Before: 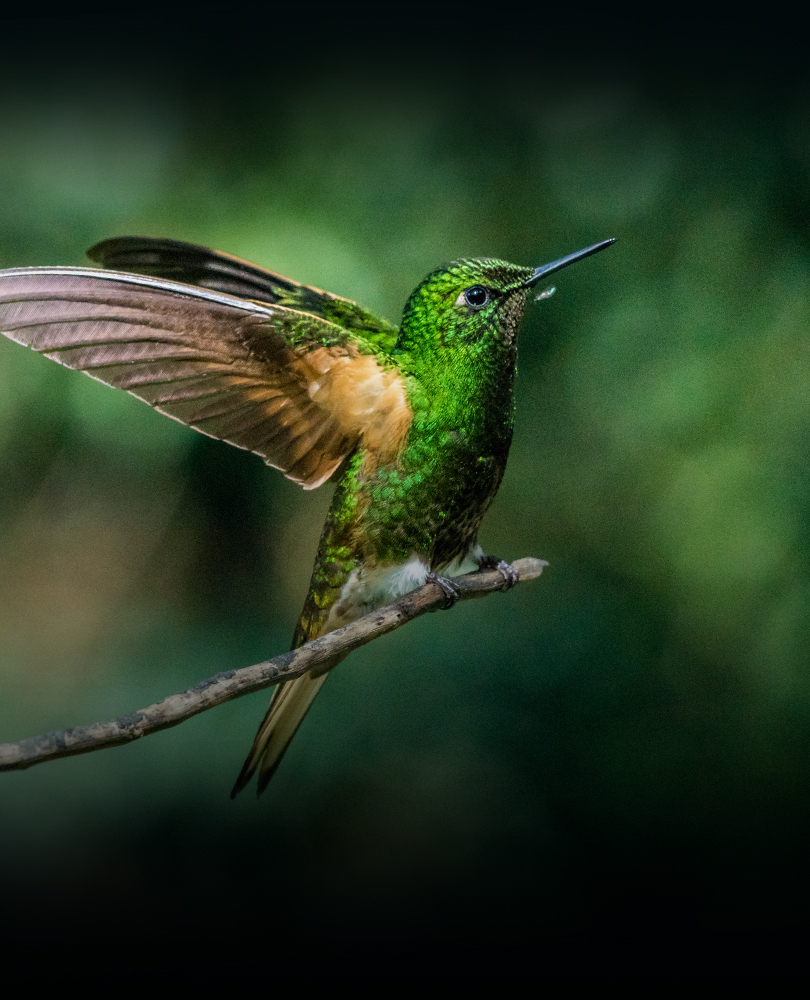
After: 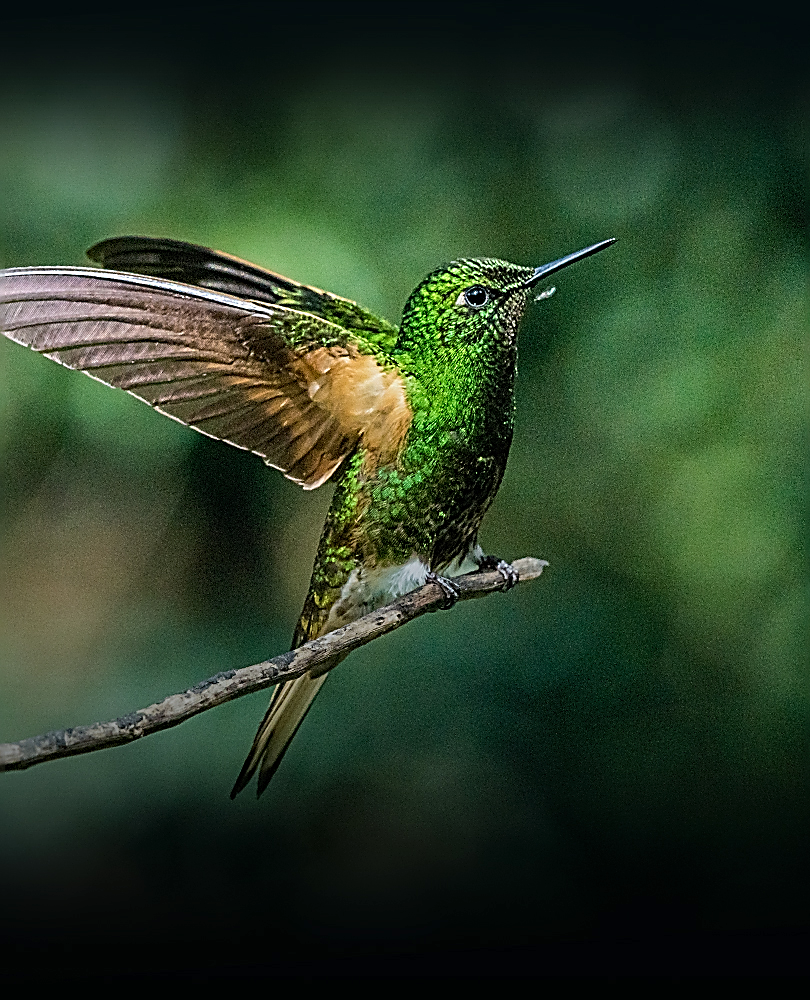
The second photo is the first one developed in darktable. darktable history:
sharpen: amount 1.861
shadows and highlights: shadows 37.27, highlights -28.18, soften with gaussian
white balance: red 0.988, blue 1.017
